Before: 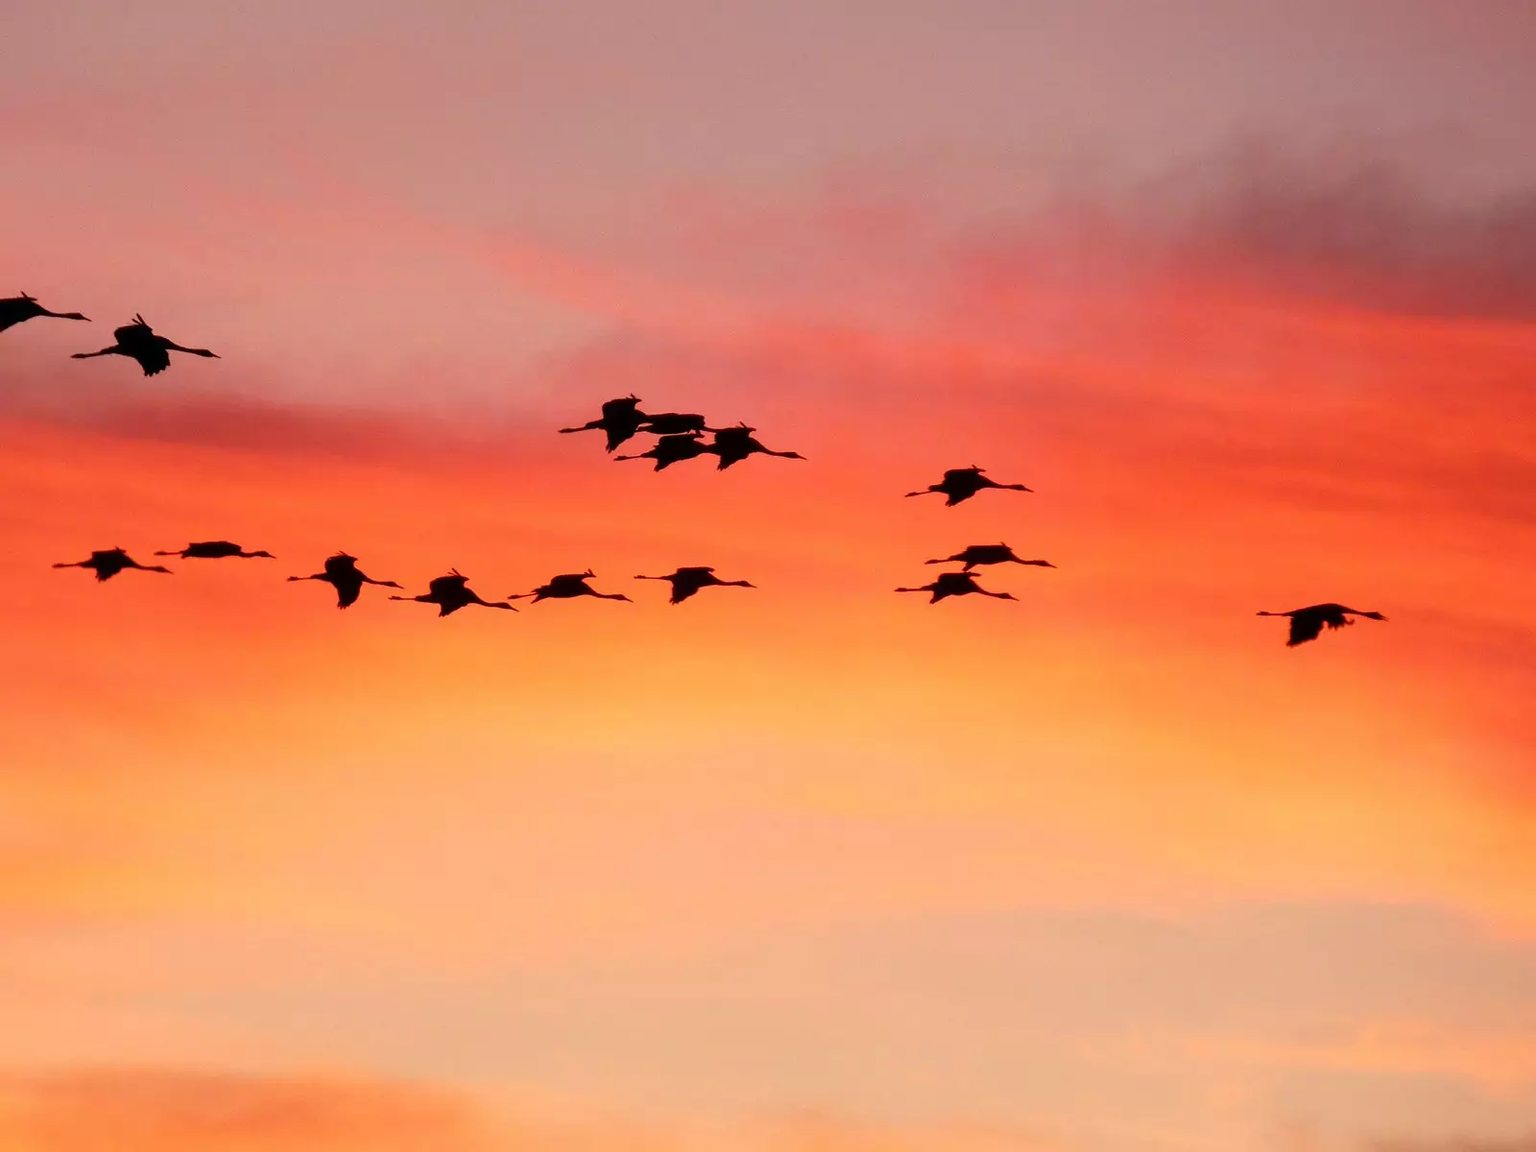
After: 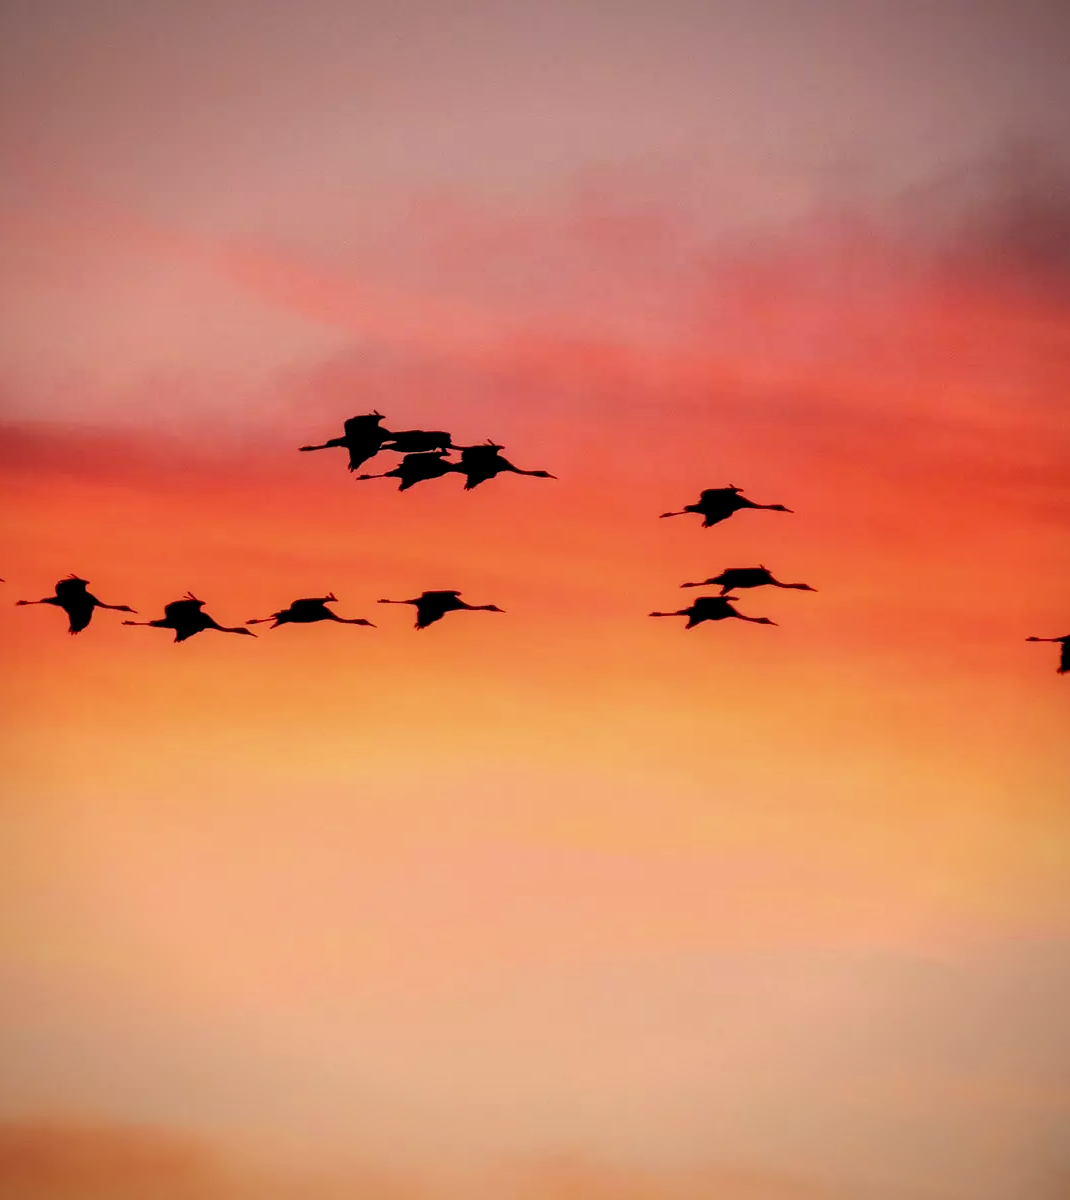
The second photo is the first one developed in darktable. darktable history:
crop and rotate: left 17.702%, right 15.374%
filmic rgb: black relative exposure -5.09 EV, white relative exposure 3.96 EV, hardness 2.88, contrast 1.196, highlights saturation mix -31.12%, color science v6 (2022)
local contrast: detail 130%
vignetting: fall-off radius 60.84%, brightness -0.64, saturation -0.012
